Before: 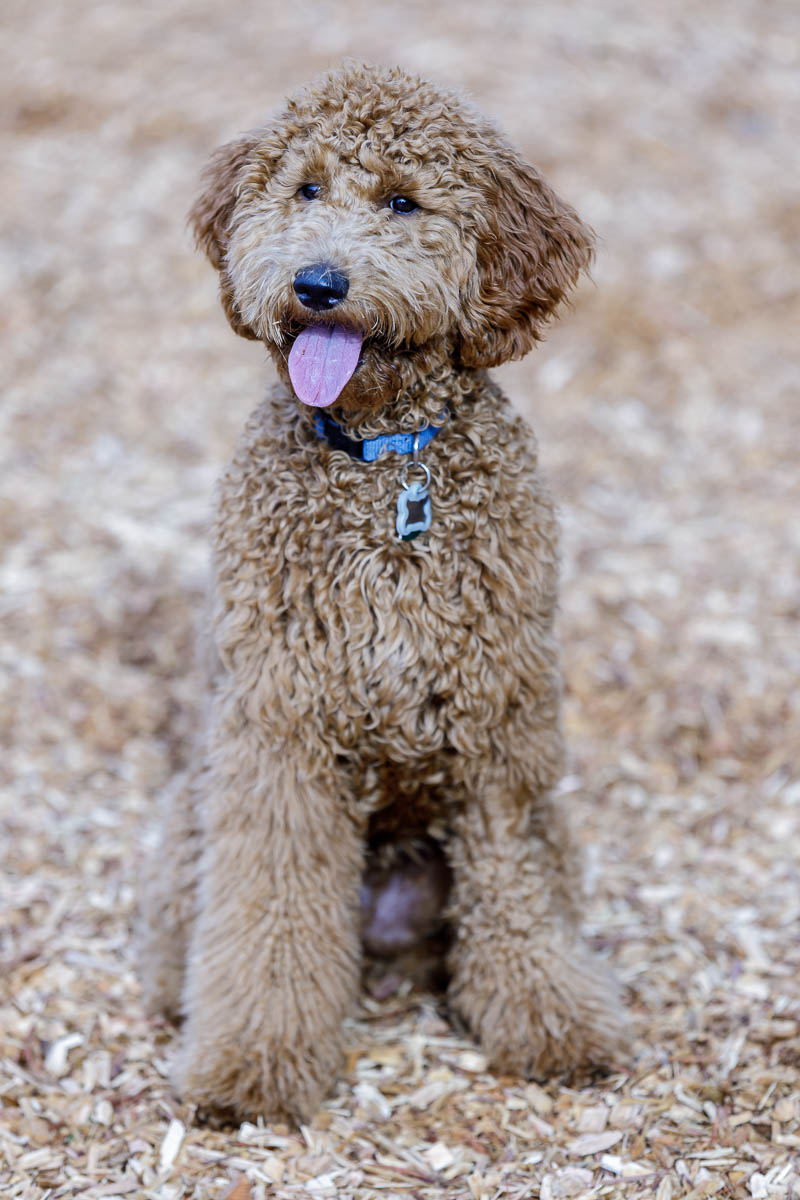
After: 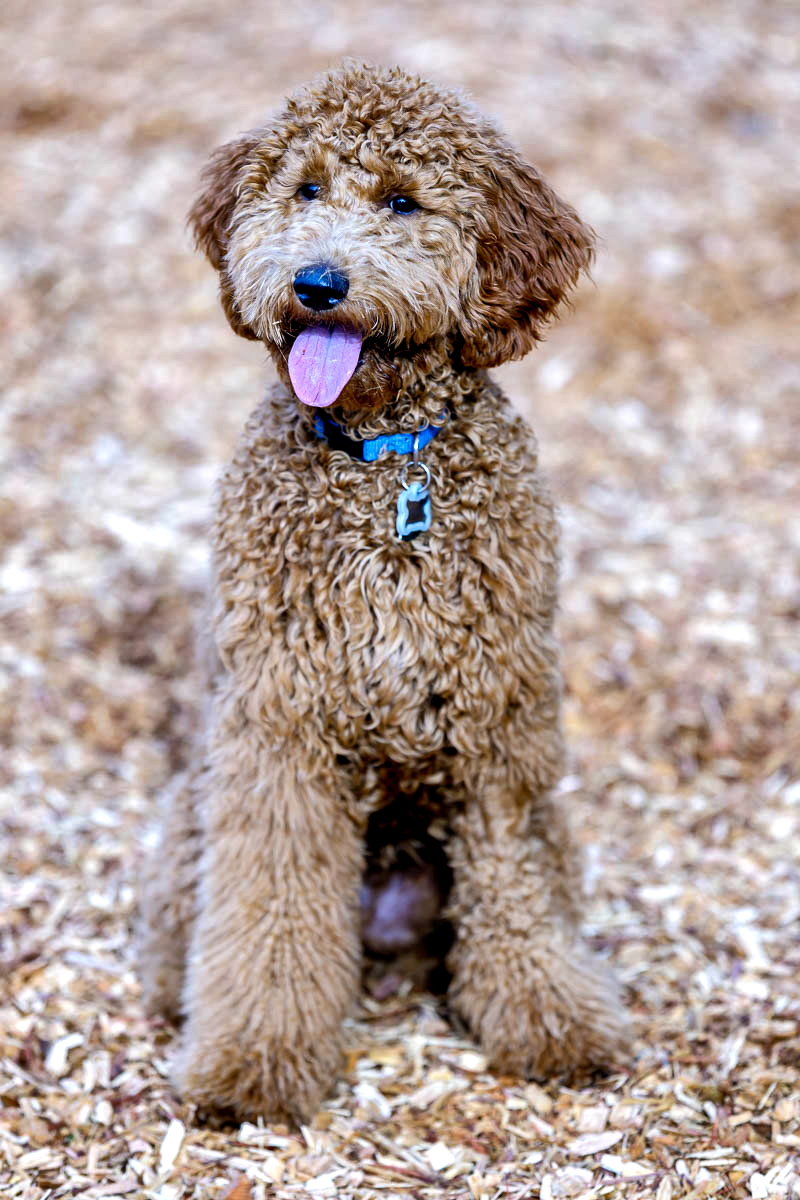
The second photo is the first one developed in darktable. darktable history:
contrast brightness saturation: contrast 0.03, brightness 0.06, saturation 0.13
shadows and highlights: shadows 5, soften with gaussian
color balance: lift [0.991, 1, 1, 1], gamma [0.996, 1, 1, 1], input saturation 98.52%, contrast 20.34%, output saturation 103.72%
